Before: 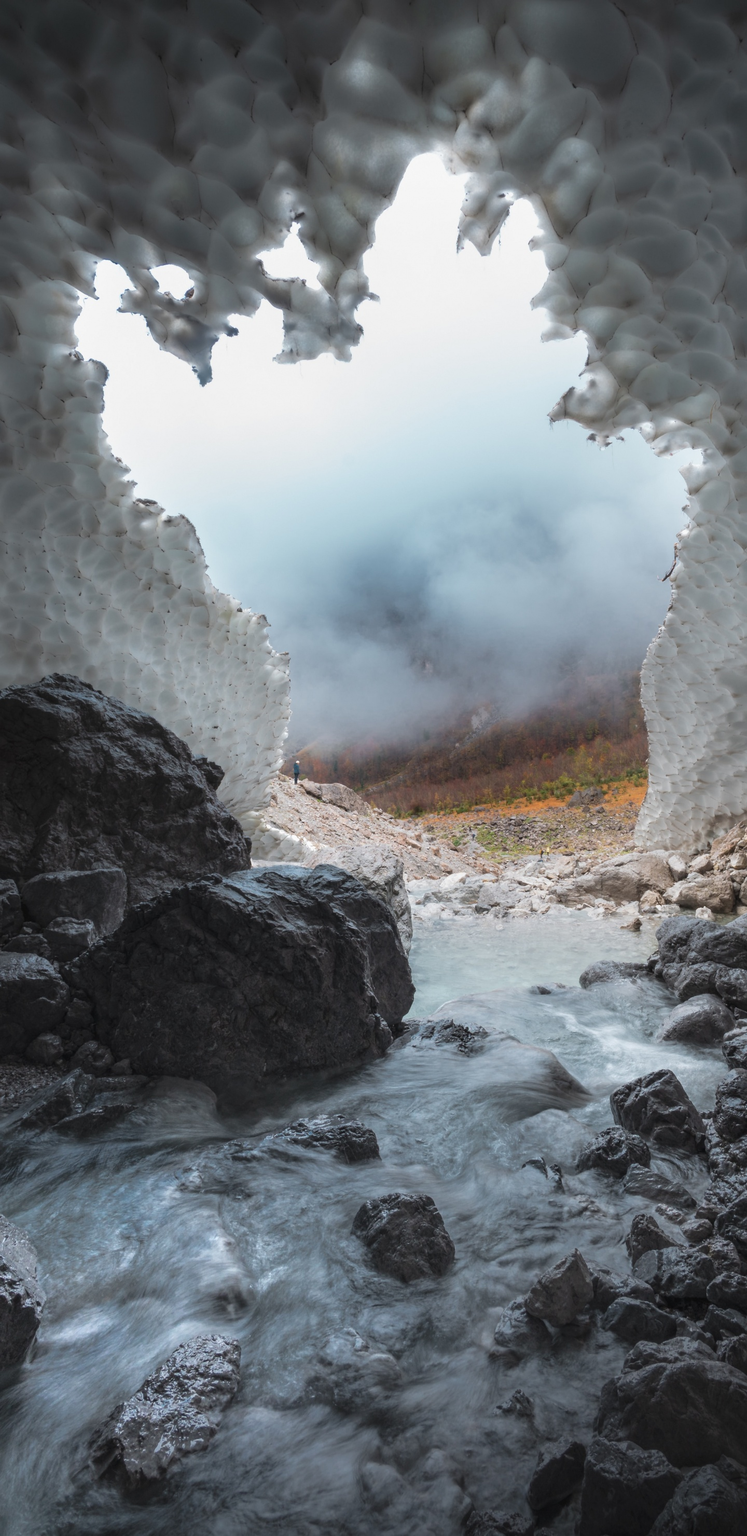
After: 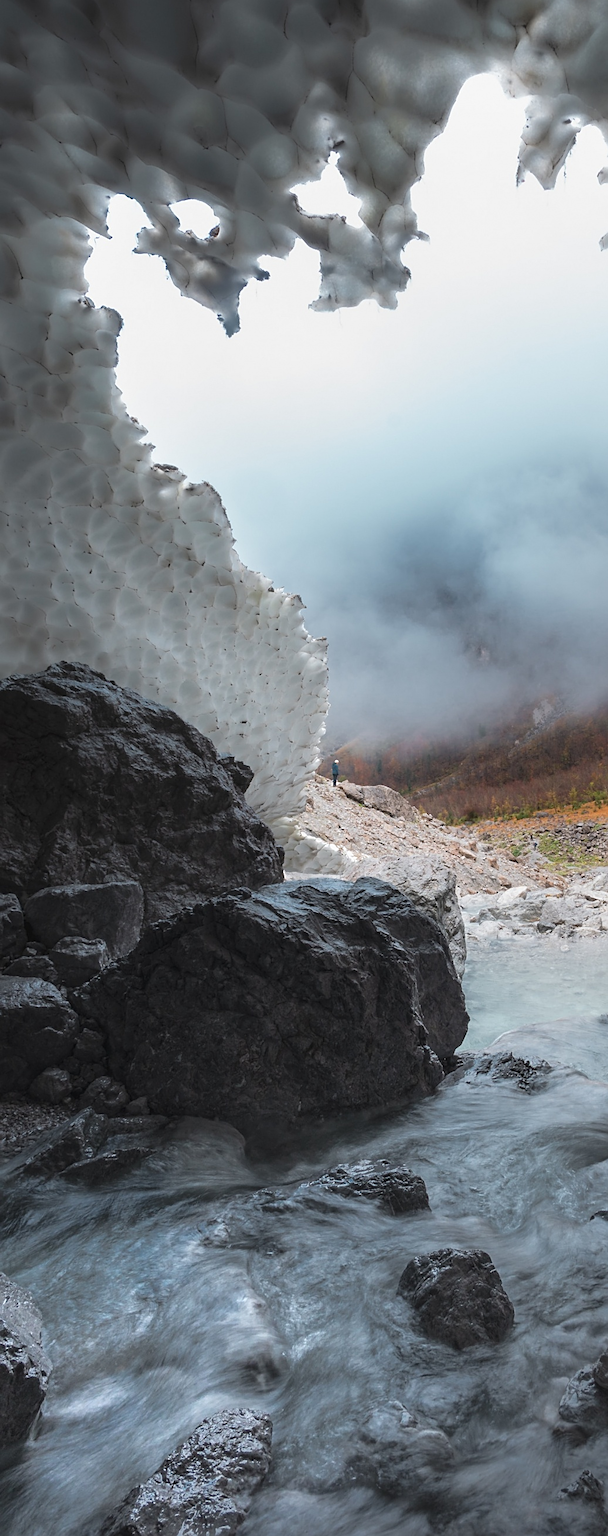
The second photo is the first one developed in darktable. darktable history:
crop: top 5.769%, right 27.896%, bottom 5.693%
sharpen: on, module defaults
